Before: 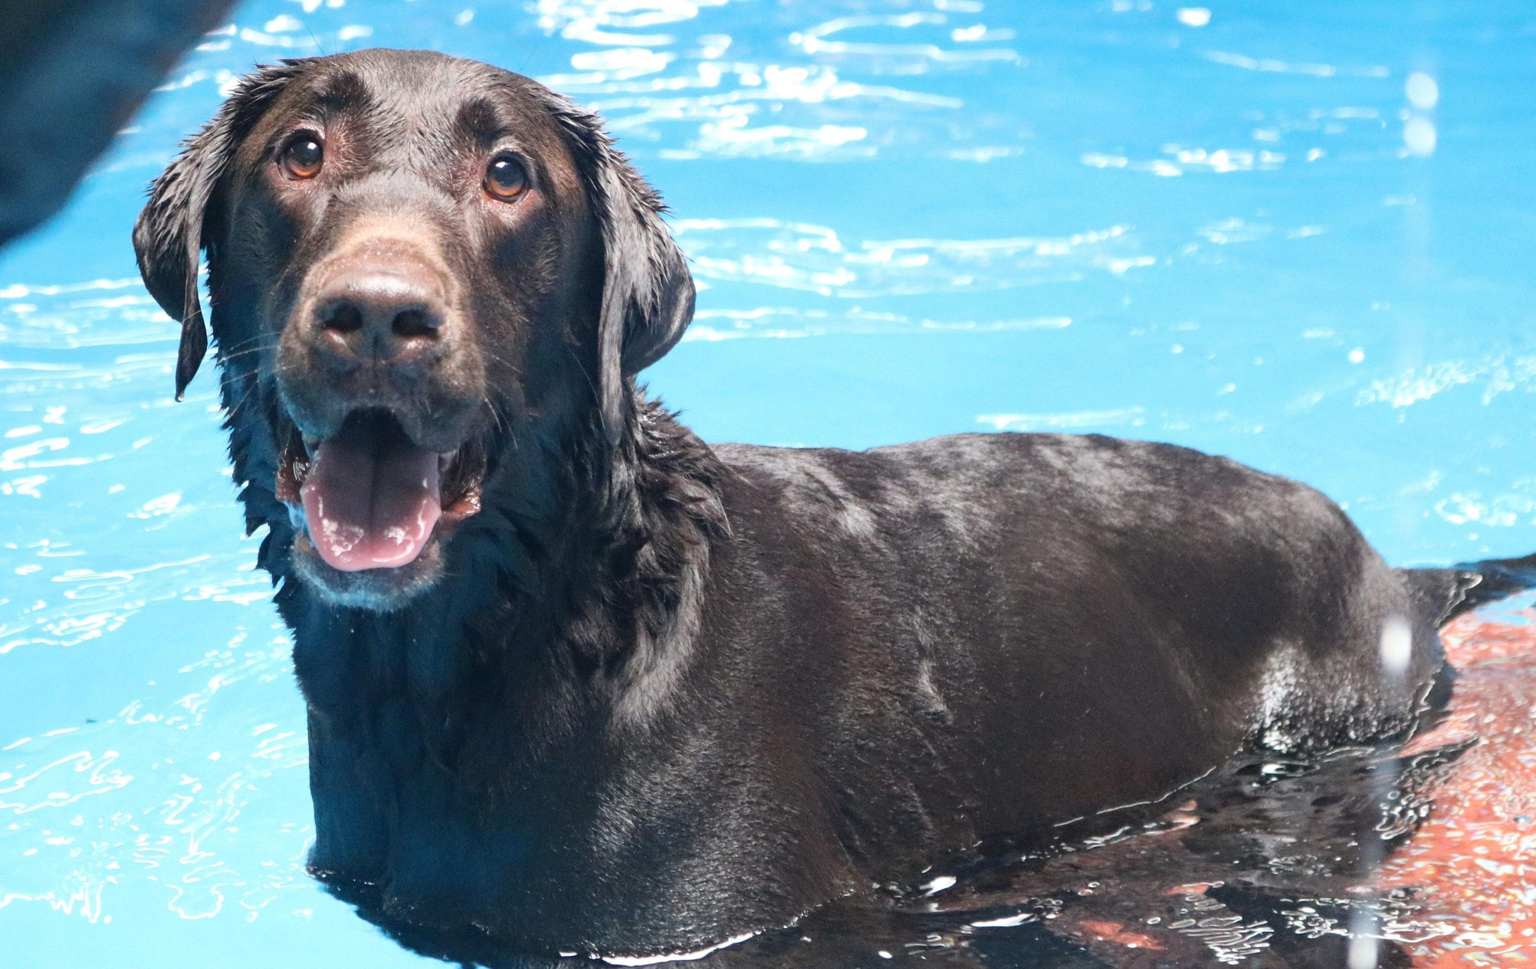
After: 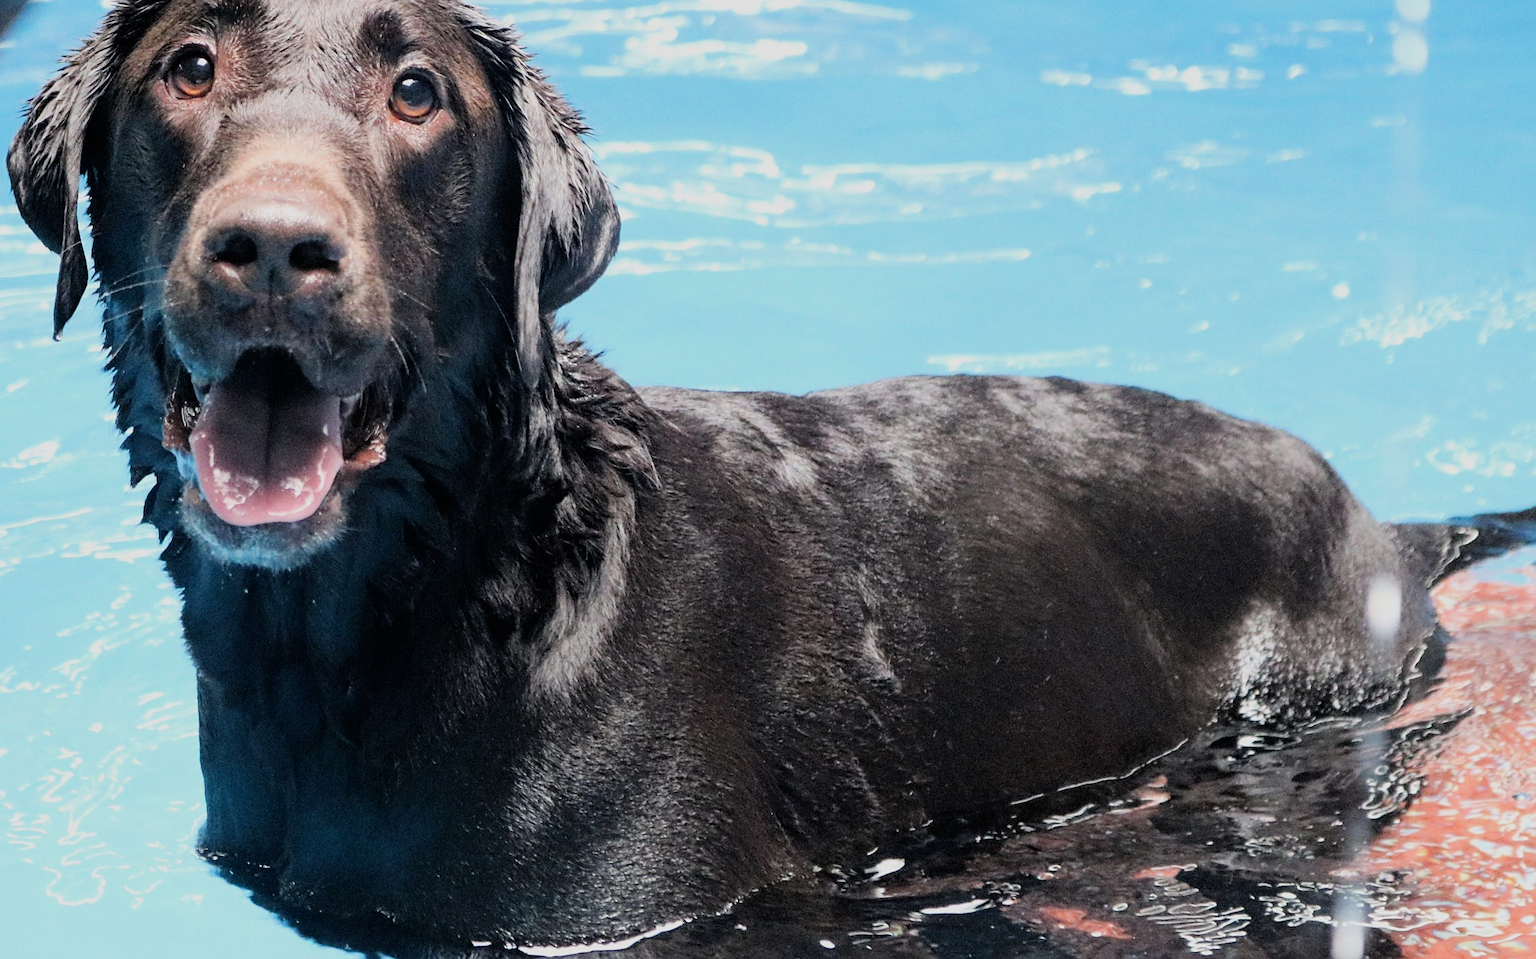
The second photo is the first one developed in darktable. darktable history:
crop and rotate: left 8.262%, top 9.226%
filmic rgb: black relative exposure -5 EV, hardness 2.88, contrast 1.2
sharpen: radius 1.967
white balance: emerald 1
tone equalizer: on, module defaults
